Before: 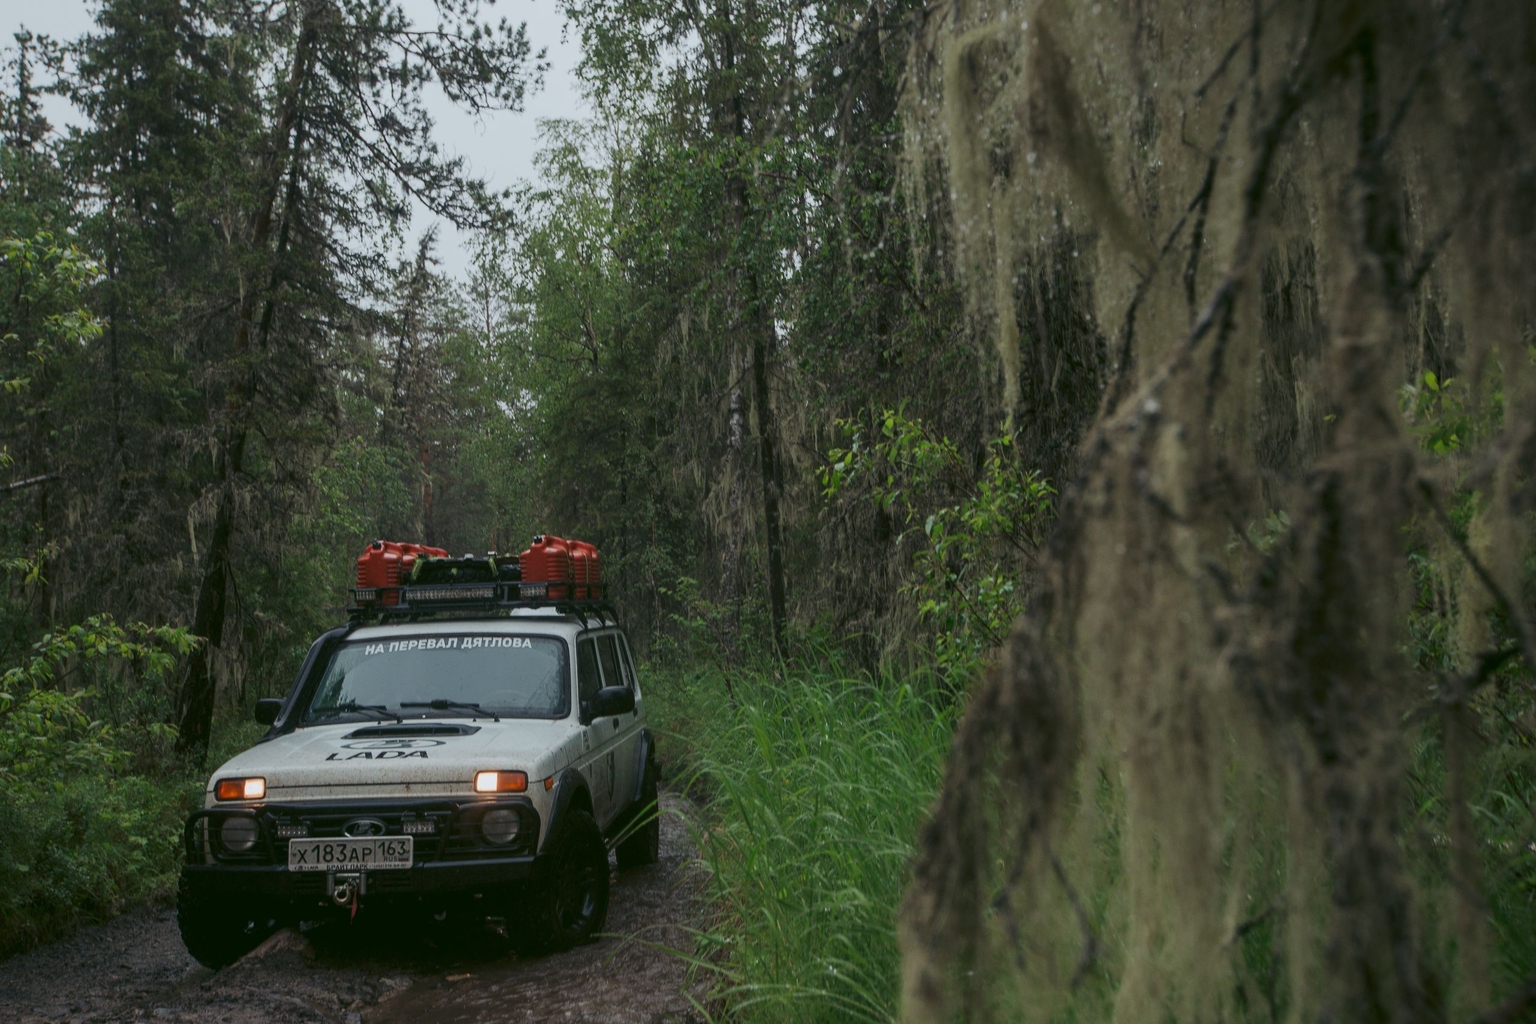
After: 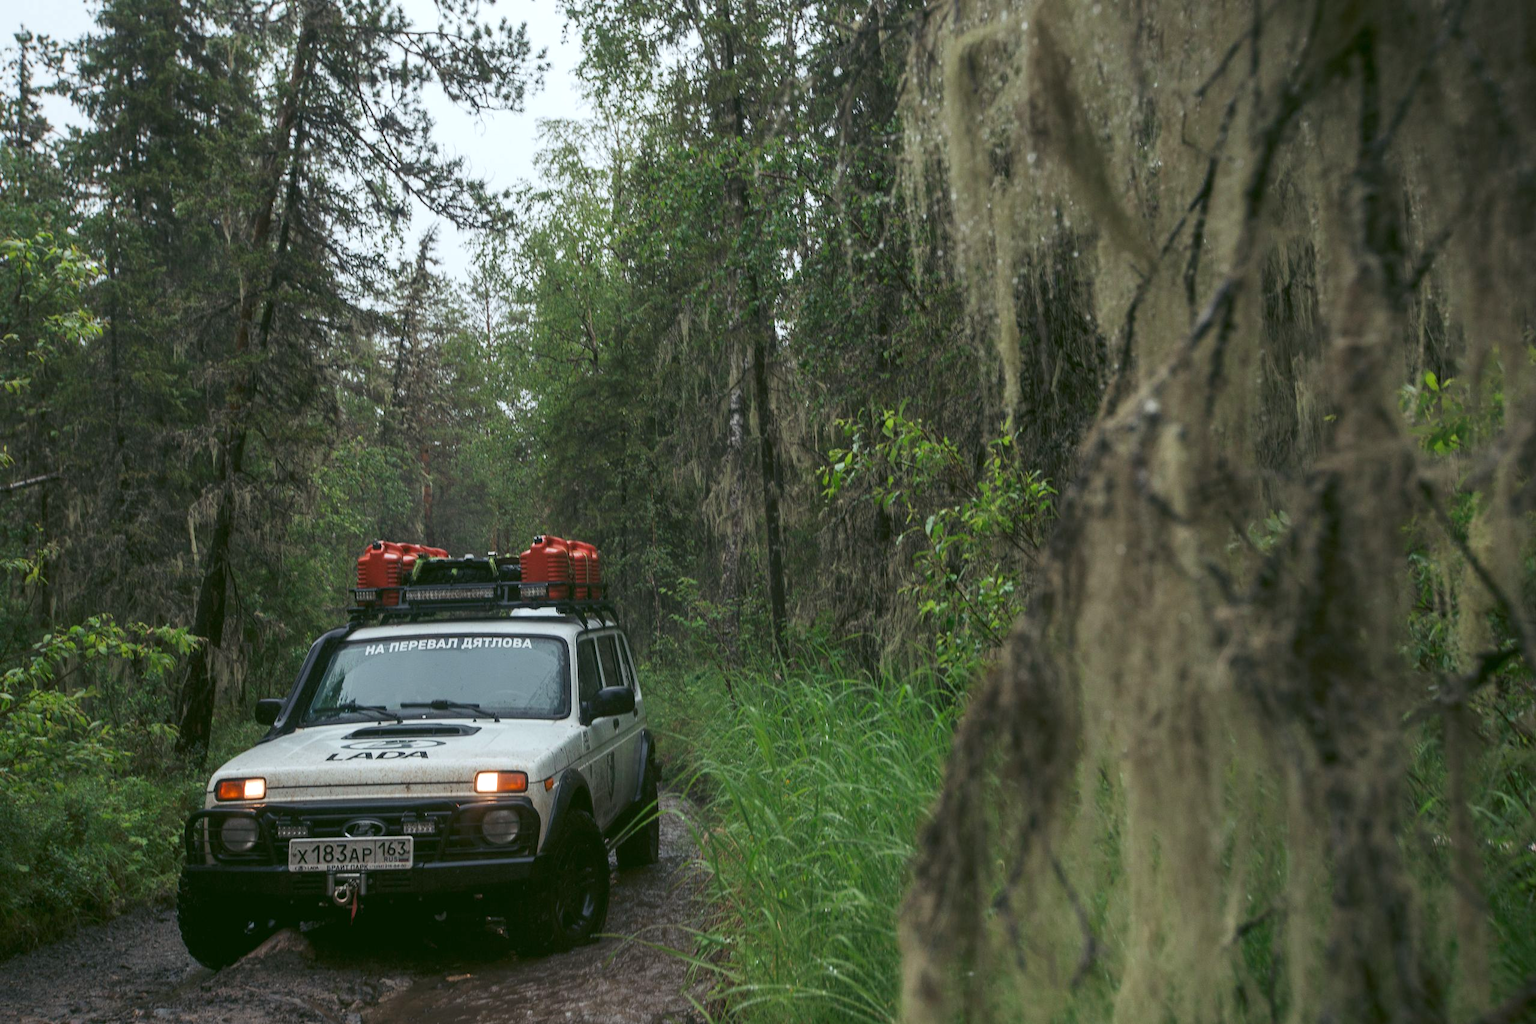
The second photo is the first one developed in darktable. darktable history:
exposure: exposure 0.603 EV, compensate highlight preservation false
